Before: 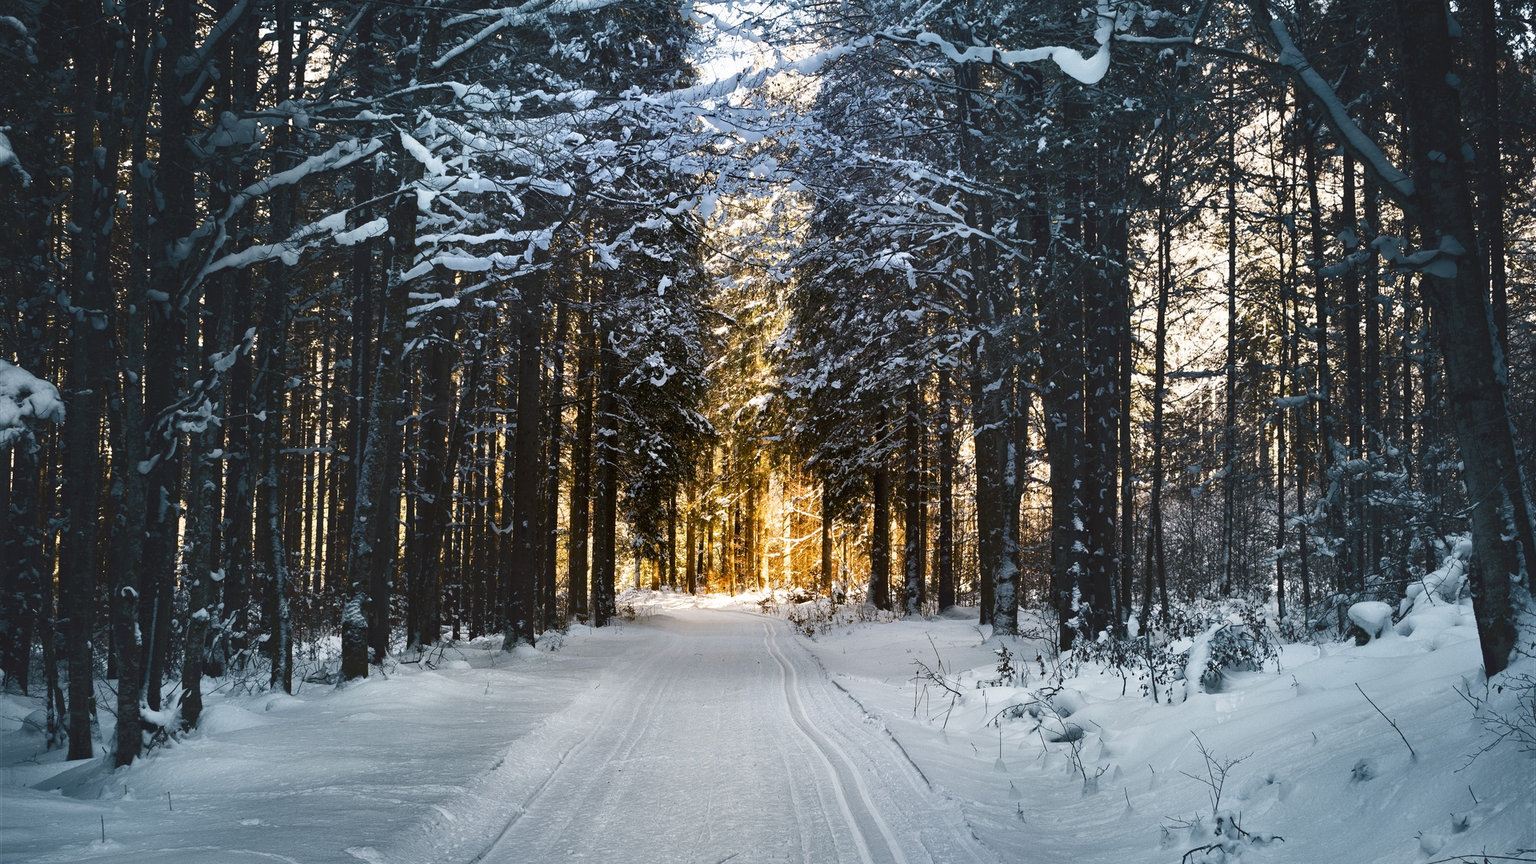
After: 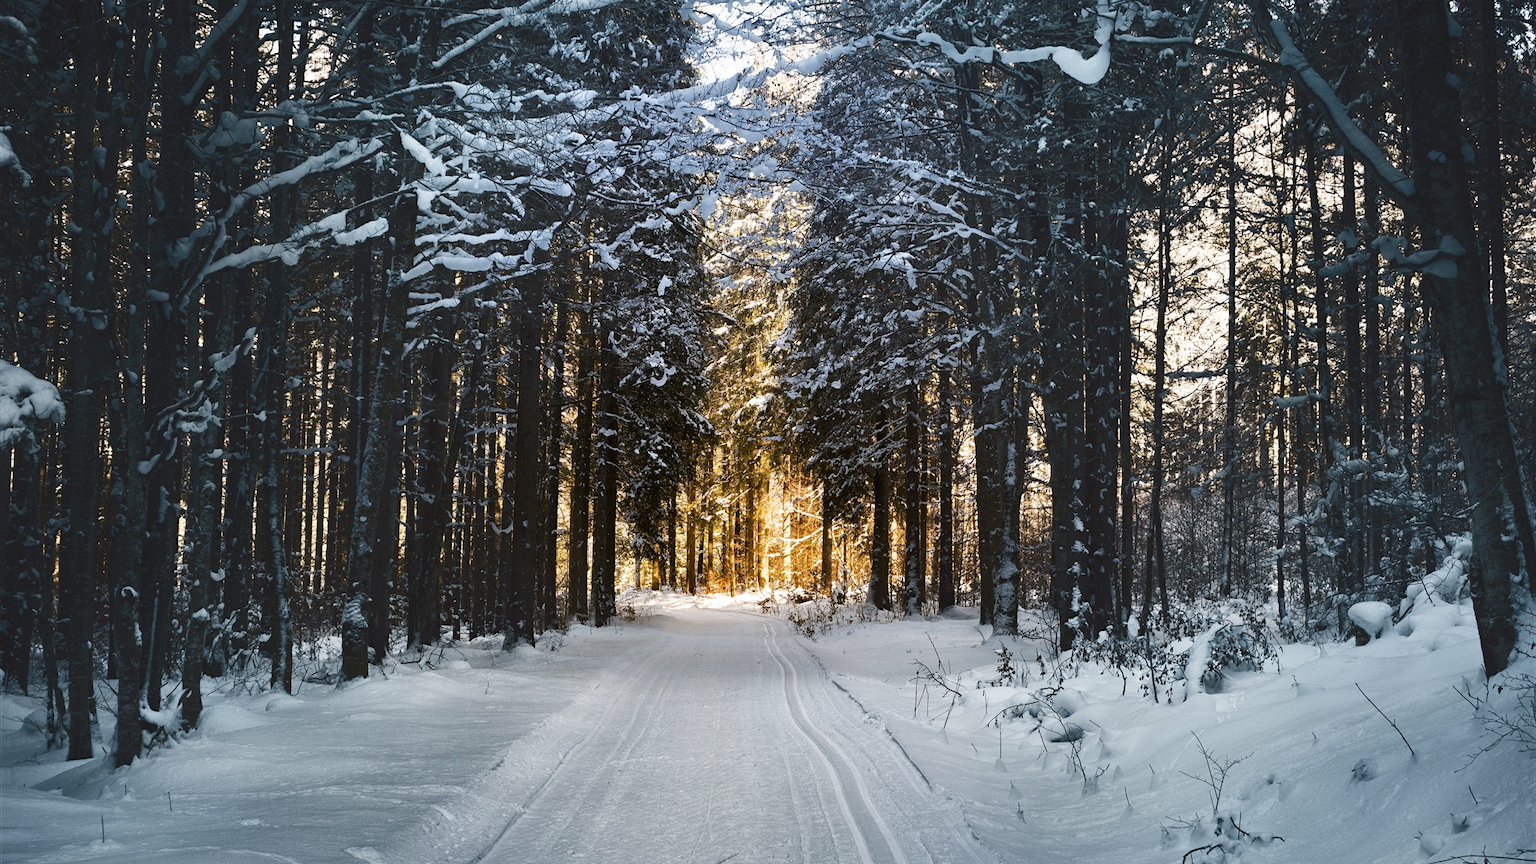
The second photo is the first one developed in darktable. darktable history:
contrast brightness saturation: saturation -0.082
